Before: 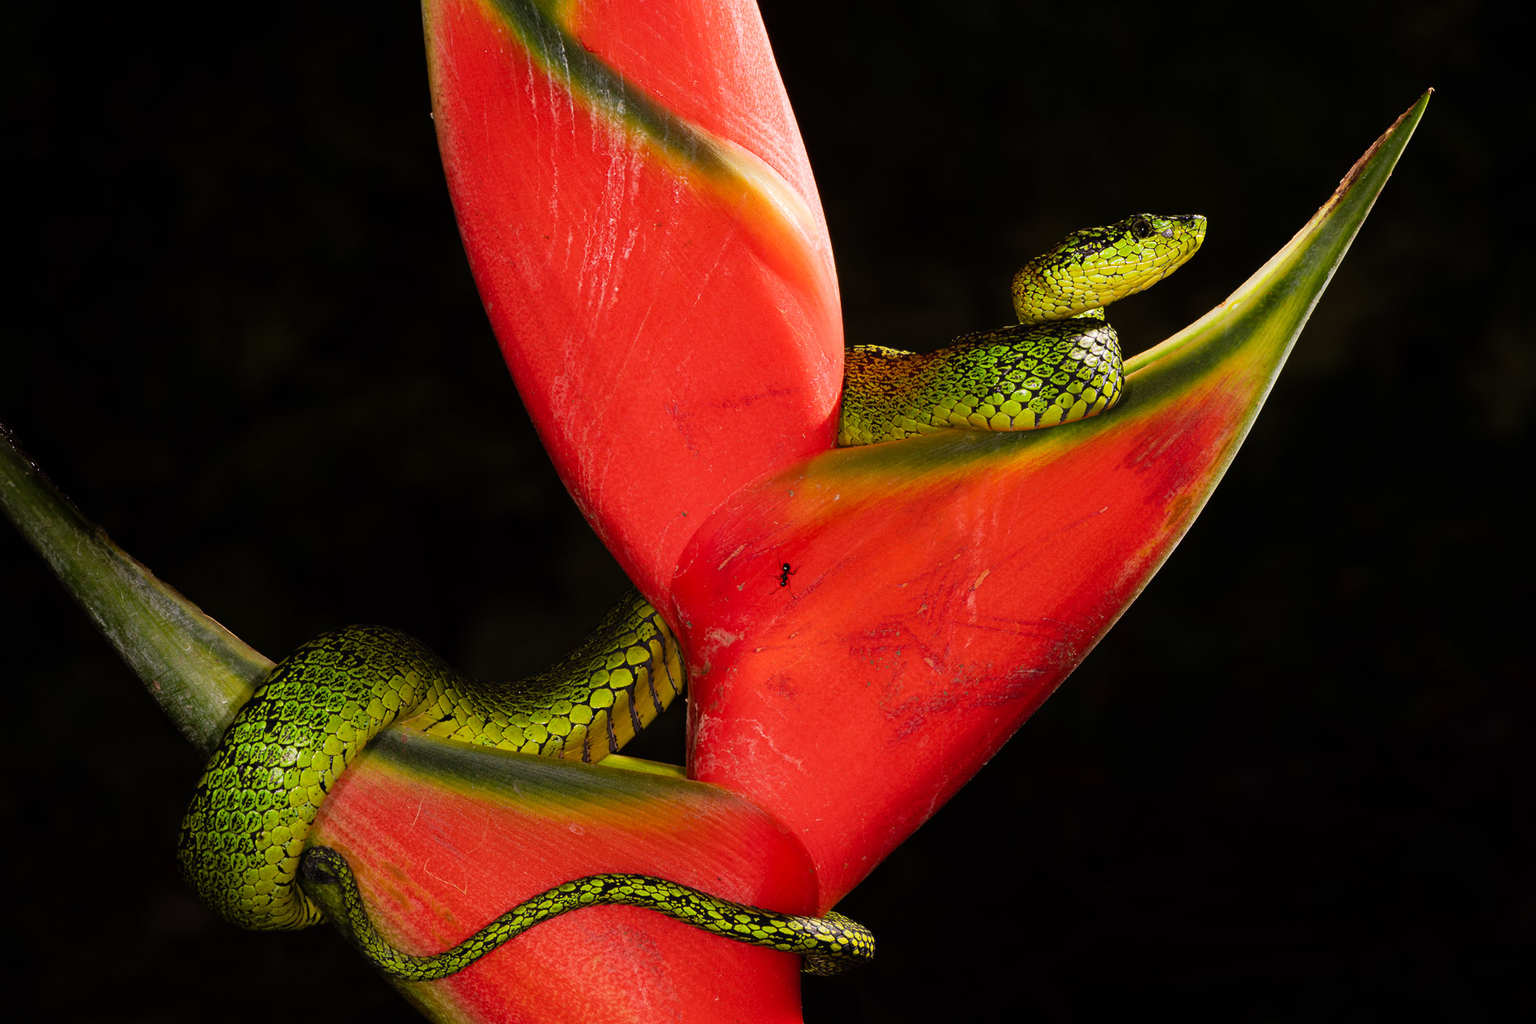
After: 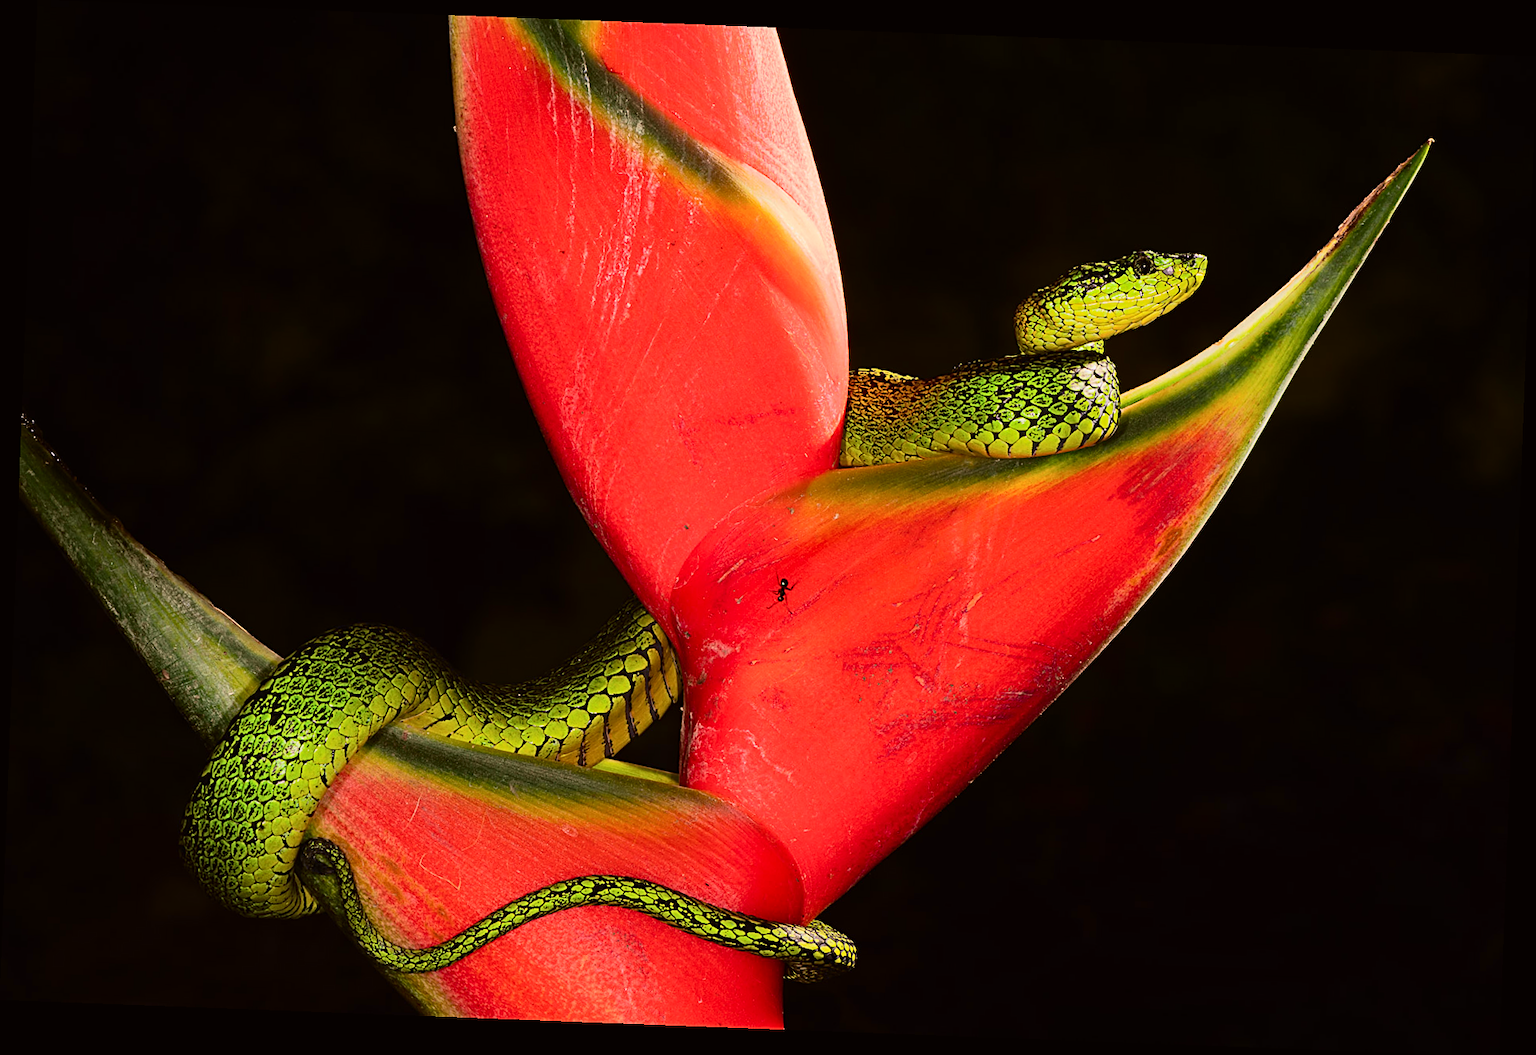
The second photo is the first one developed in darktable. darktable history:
sharpen: on, module defaults
rotate and perspective: rotation 2.17°, automatic cropping off
tone curve: curves: ch0 [(0, 0.006) (0.184, 0.172) (0.405, 0.46) (0.456, 0.528) (0.634, 0.728) (0.877, 0.89) (0.984, 0.935)]; ch1 [(0, 0) (0.443, 0.43) (0.492, 0.495) (0.566, 0.582) (0.595, 0.606) (0.608, 0.609) (0.65, 0.677) (1, 1)]; ch2 [(0, 0) (0.33, 0.301) (0.421, 0.443) (0.447, 0.489) (0.492, 0.495) (0.537, 0.583) (0.586, 0.591) (0.663, 0.686) (1, 1)], color space Lab, independent channels, preserve colors none
